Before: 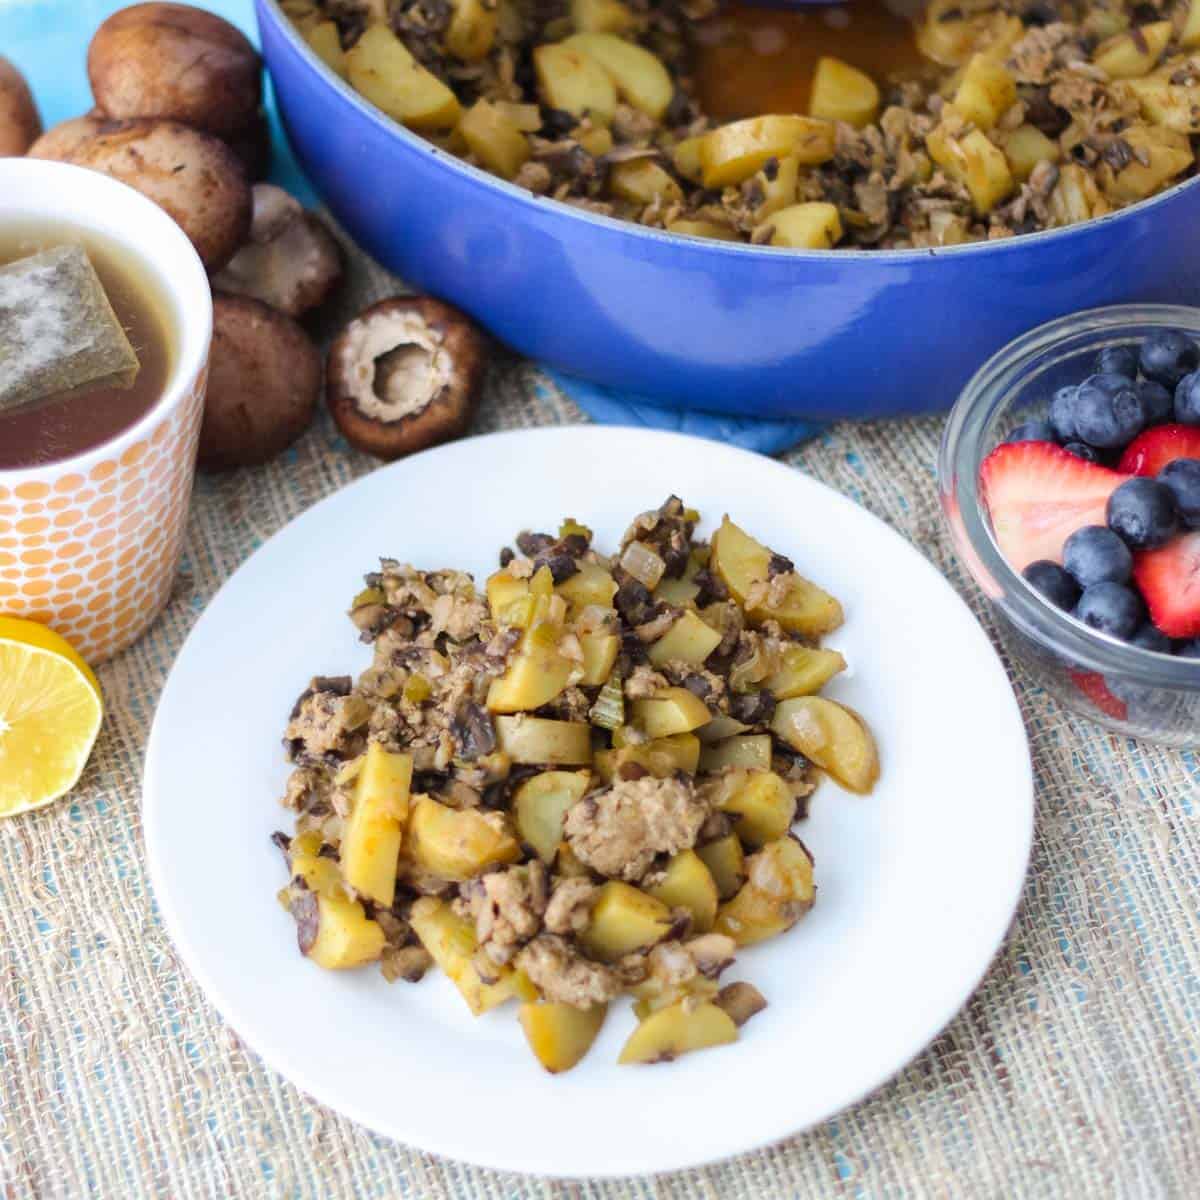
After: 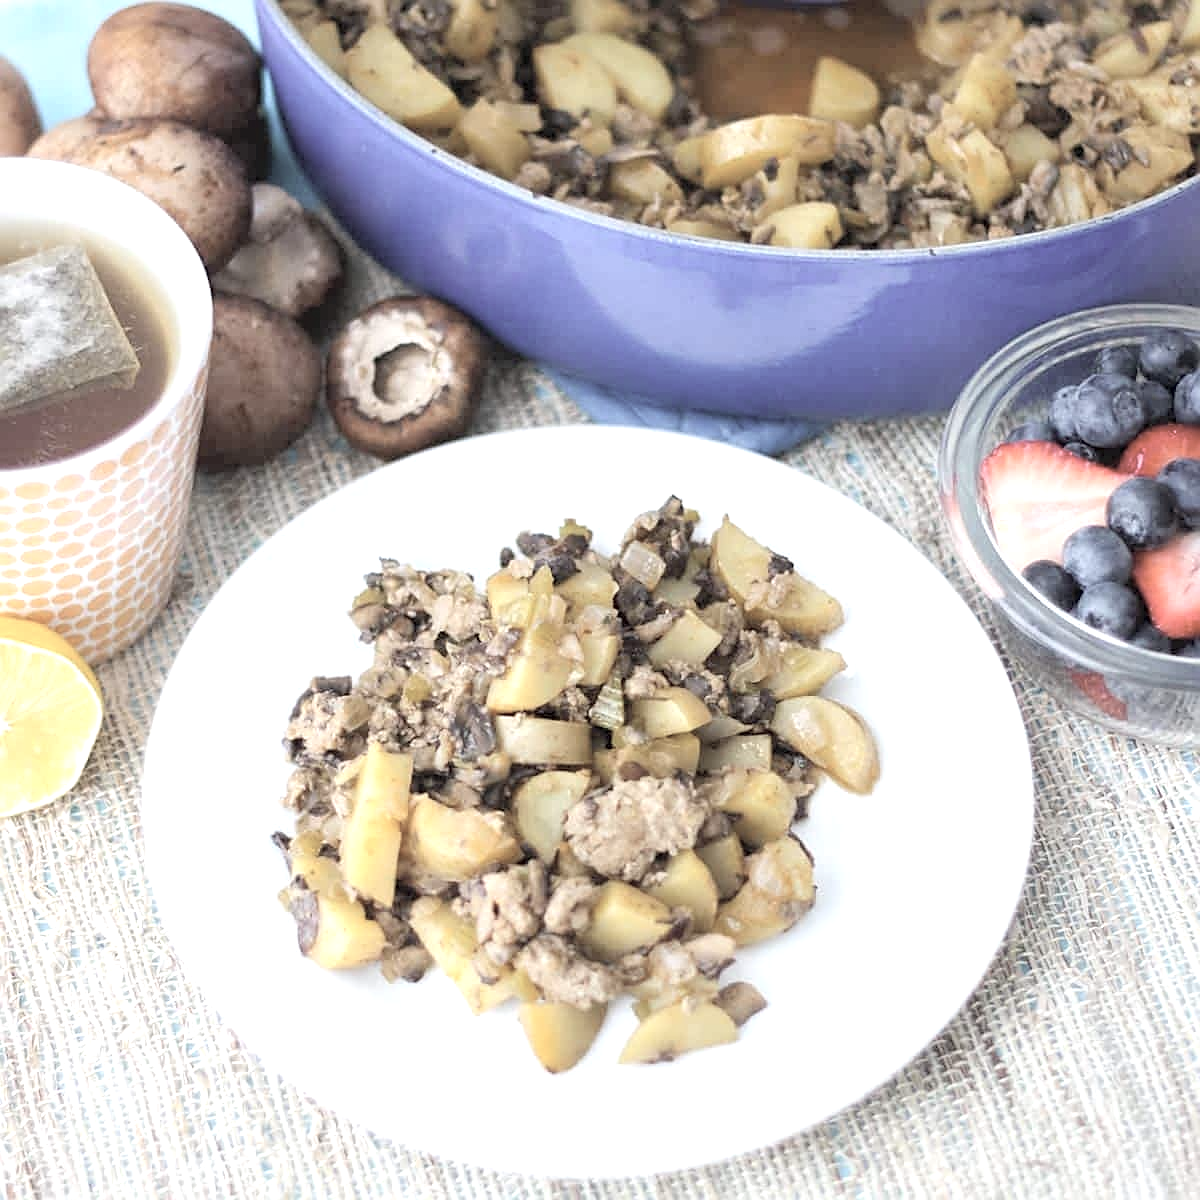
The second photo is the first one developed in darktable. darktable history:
contrast brightness saturation: brightness 0.18, saturation -0.5
sharpen: on, module defaults
exposure: black level correction 0.001, exposure 0.5 EV, compensate exposure bias true, compensate highlight preservation false
